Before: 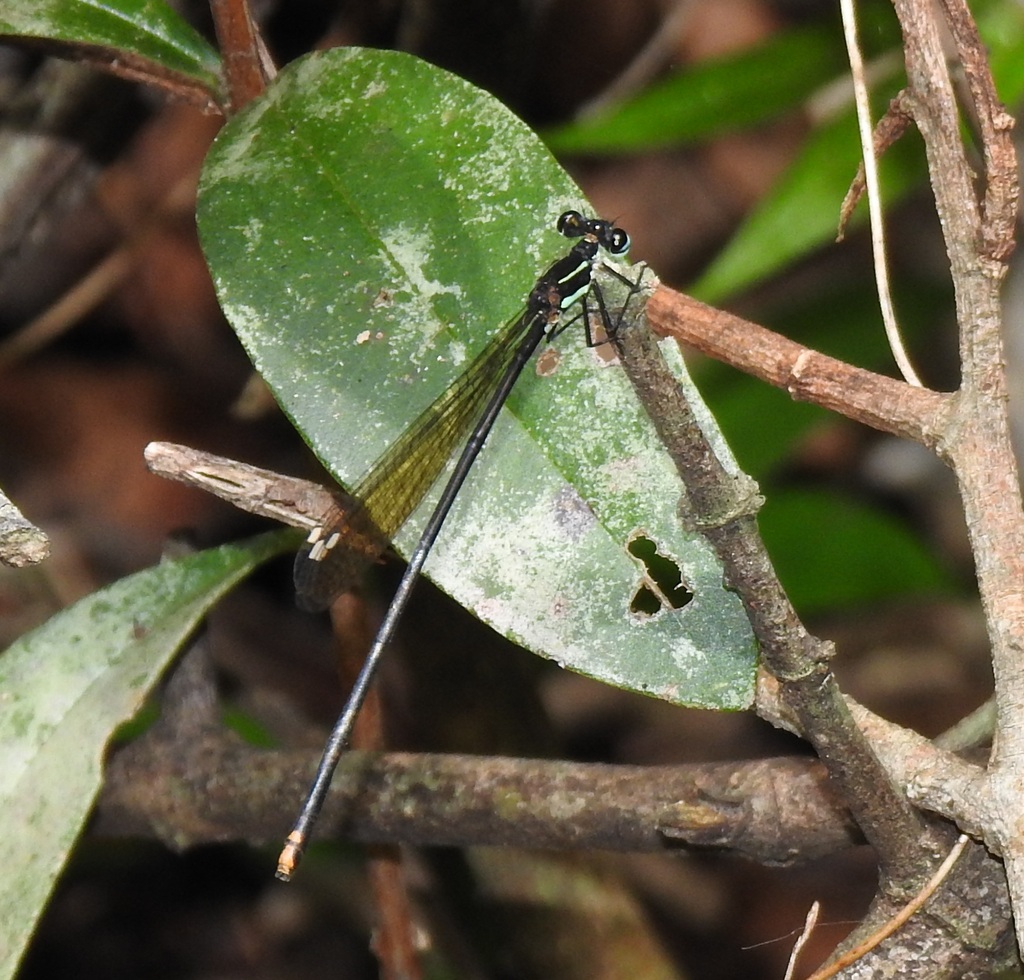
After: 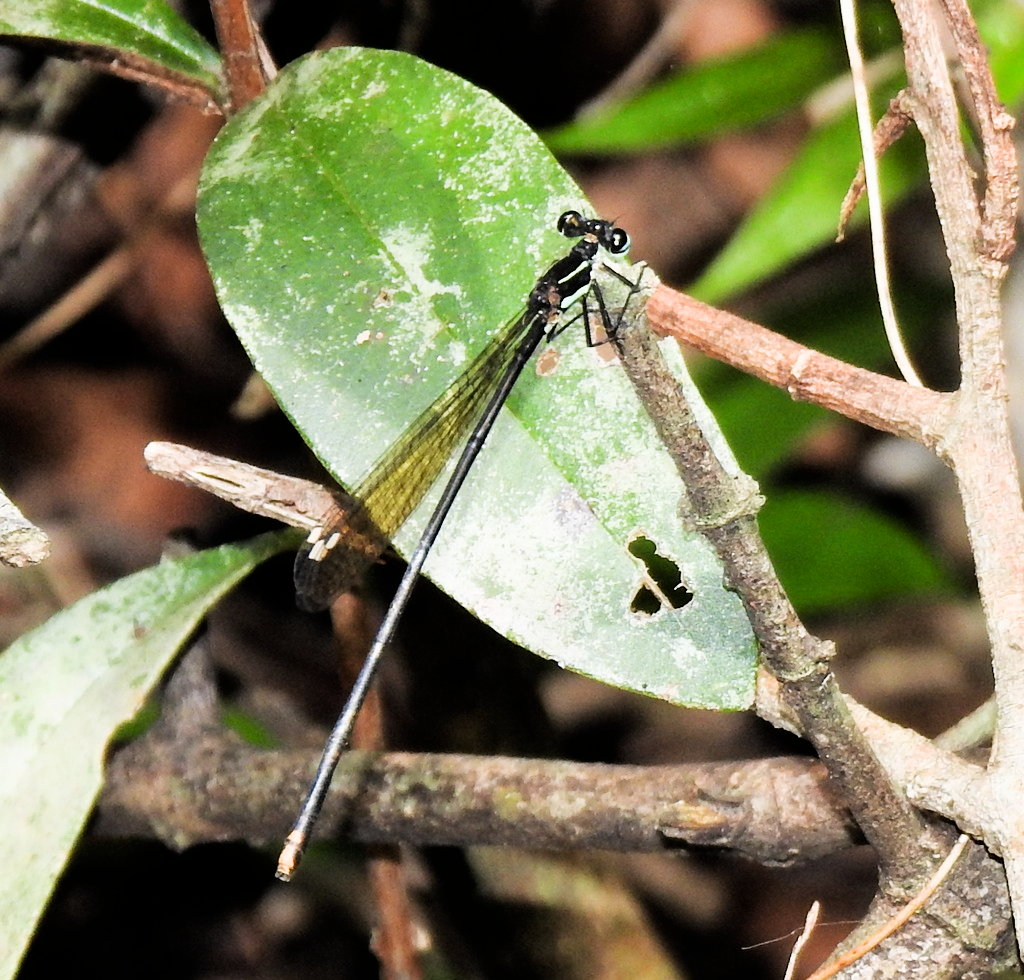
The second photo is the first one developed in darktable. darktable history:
filmic rgb: black relative exposure -5.15 EV, white relative exposure 3.95 EV, hardness 2.88, contrast 1.296, highlights saturation mix -30.76%
exposure: black level correction 0.001, exposure 1.12 EV, compensate exposure bias true, compensate highlight preservation false
